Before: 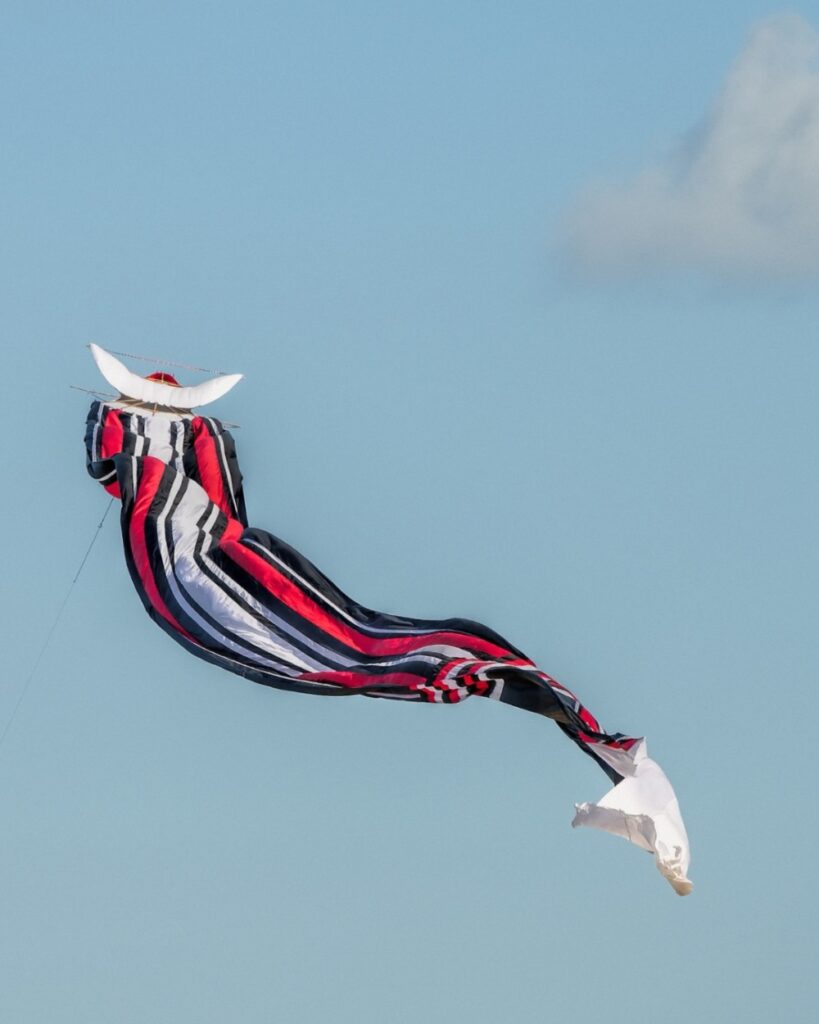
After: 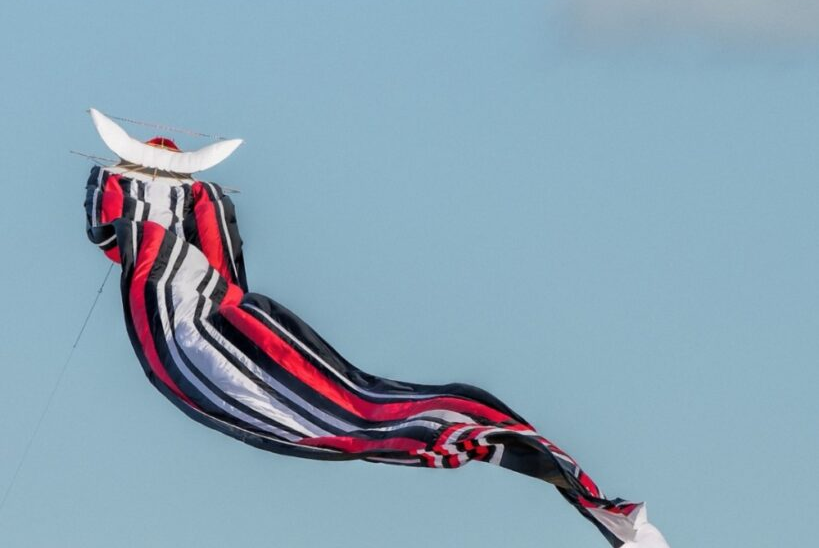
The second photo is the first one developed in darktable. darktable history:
color zones: curves: ch2 [(0, 0.5) (0.143, 0.517) (0.286, 0.571) (0.429, 0.522) (0.571, 0.5) (0.714, 0.5) (0.857, 0.5) (1, 0.5)]
crop and rotate: top 23.043%, bottom 23.437%
